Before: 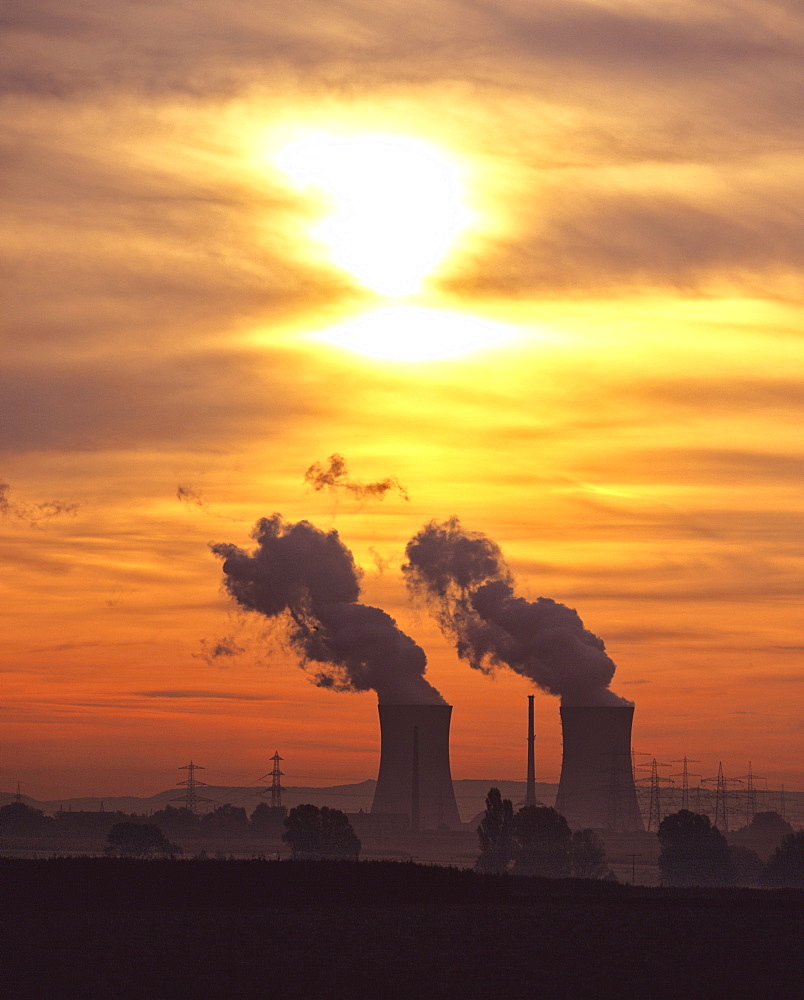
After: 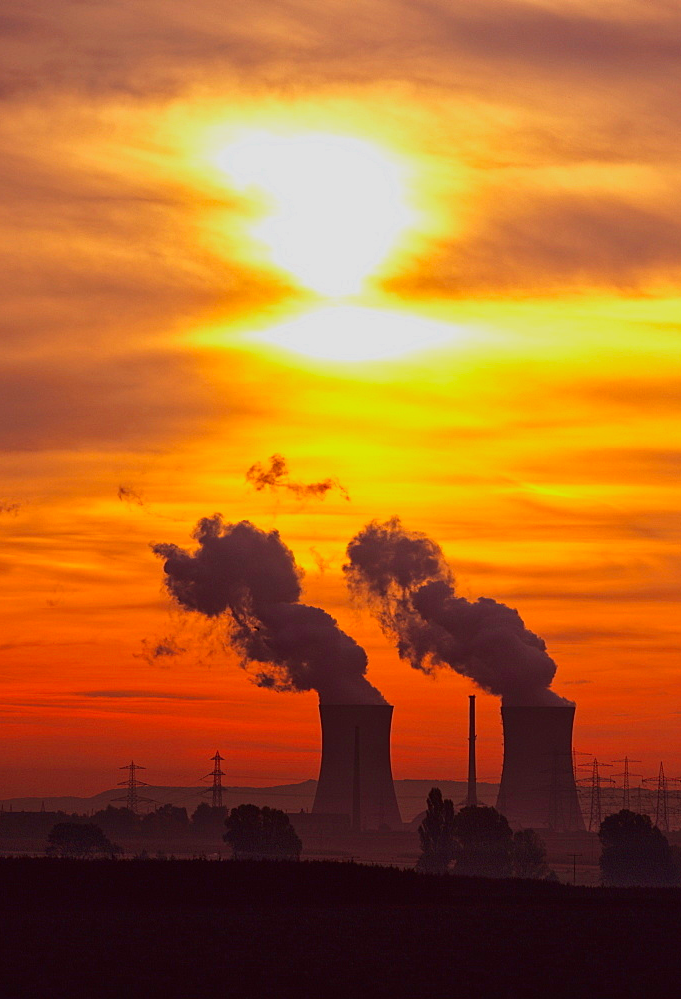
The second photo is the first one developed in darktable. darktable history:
crop: left 7.36%, right 7.826%
exposure: exposure -0.46 EV, compensate exposure bias true, compensate highlight preservation false
contrast brightness saturation: contrast 0.091, saturation 0.27
